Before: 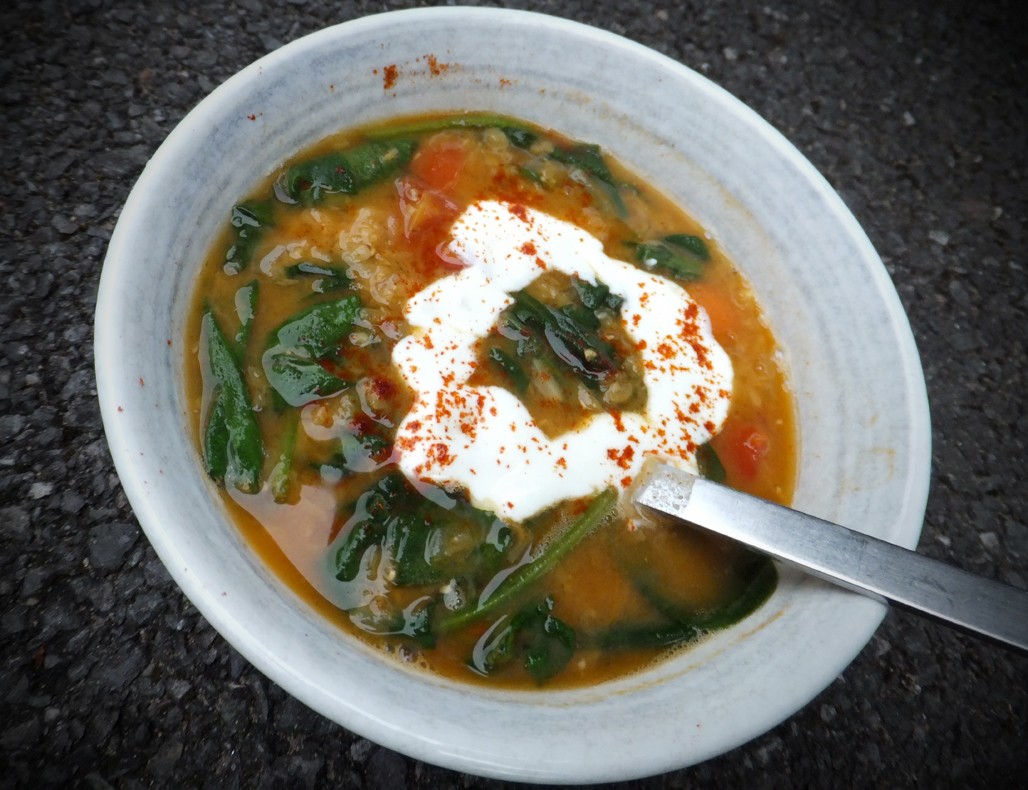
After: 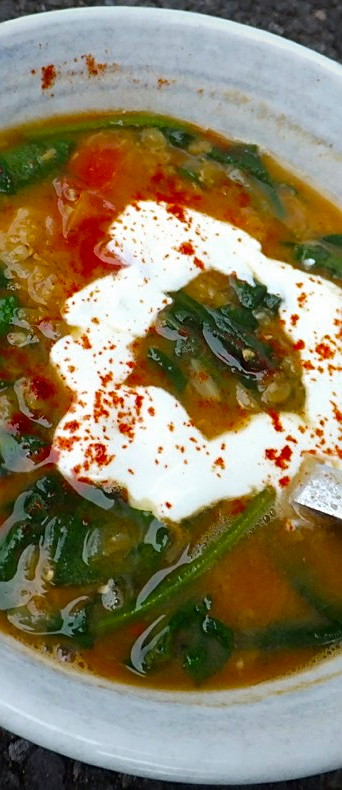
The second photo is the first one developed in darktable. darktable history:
crop: left 33.36%, right 33.36%
sharpen: amount 0.6
color zones: curves: ch0 [(0, 0.425) (0.143, 0.422) (0.286, 0.42) (0.429, 0.419) (0.571, 0.419) (0.714, 0.42) (0.857, 0.422) (1, 0.425)]; ch1 [(0, 0.666) (0.143, 0.669) (0.286, 0.671) (0.429, 0.67) (0.571, 0.67) (0.714, 0.67) (0.857, 0.67) (1, 0.666)]
